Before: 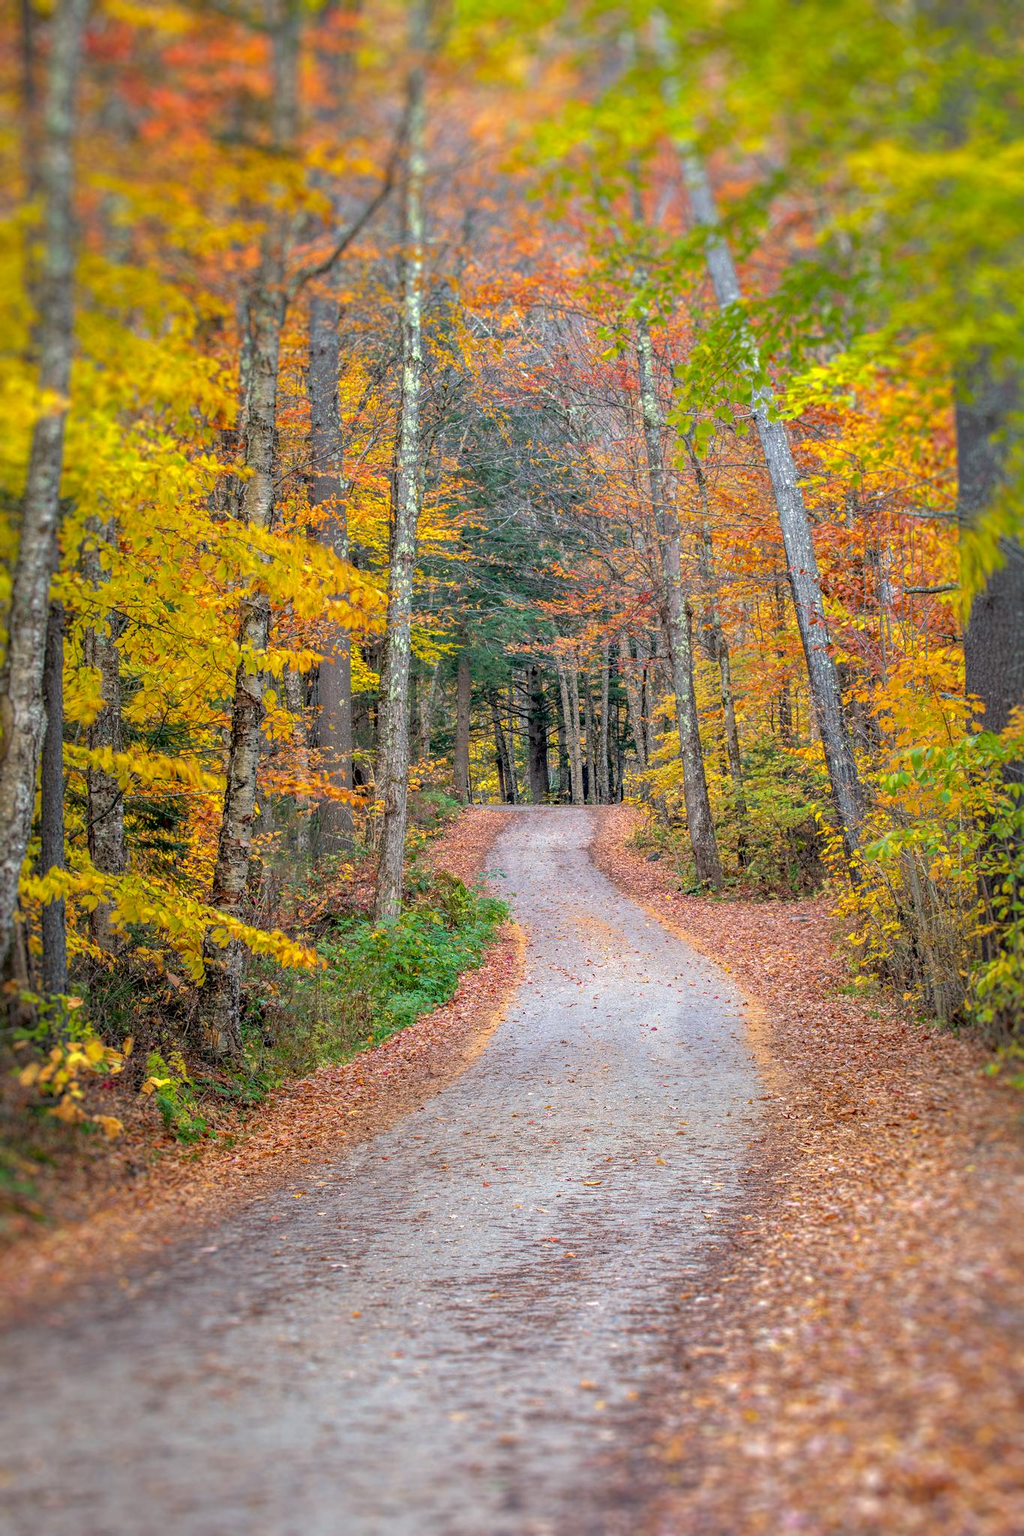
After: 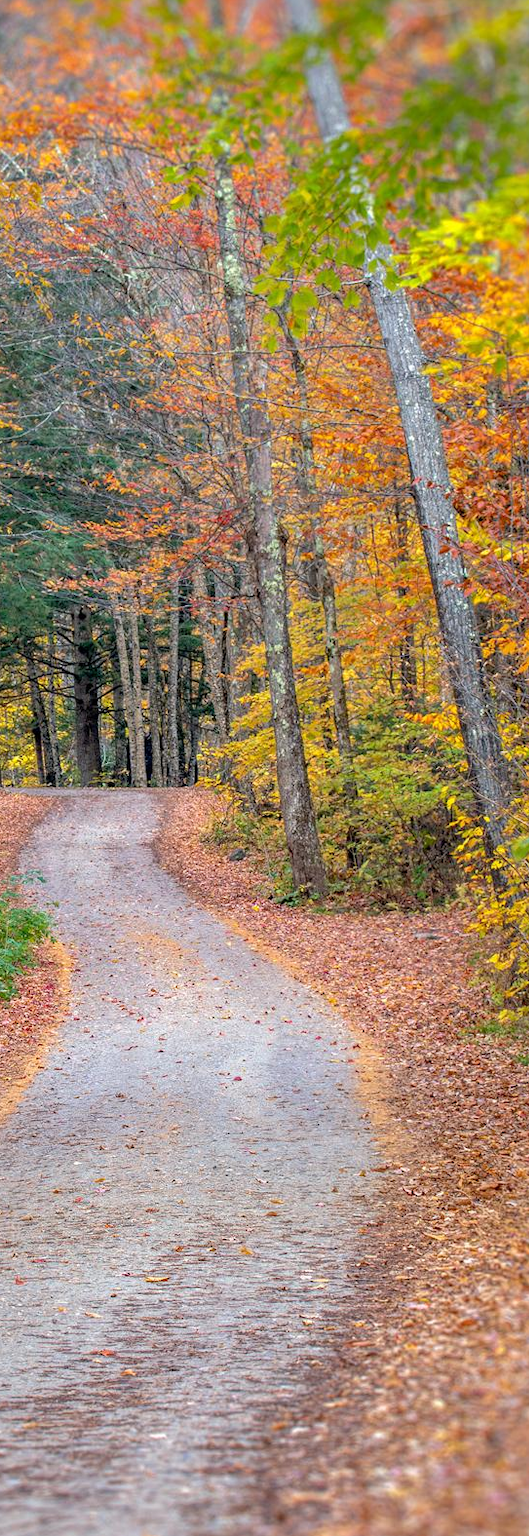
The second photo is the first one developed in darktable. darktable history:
crop: left 46.031%, top 12.948%, right 14.134%, bottom 10.091%
